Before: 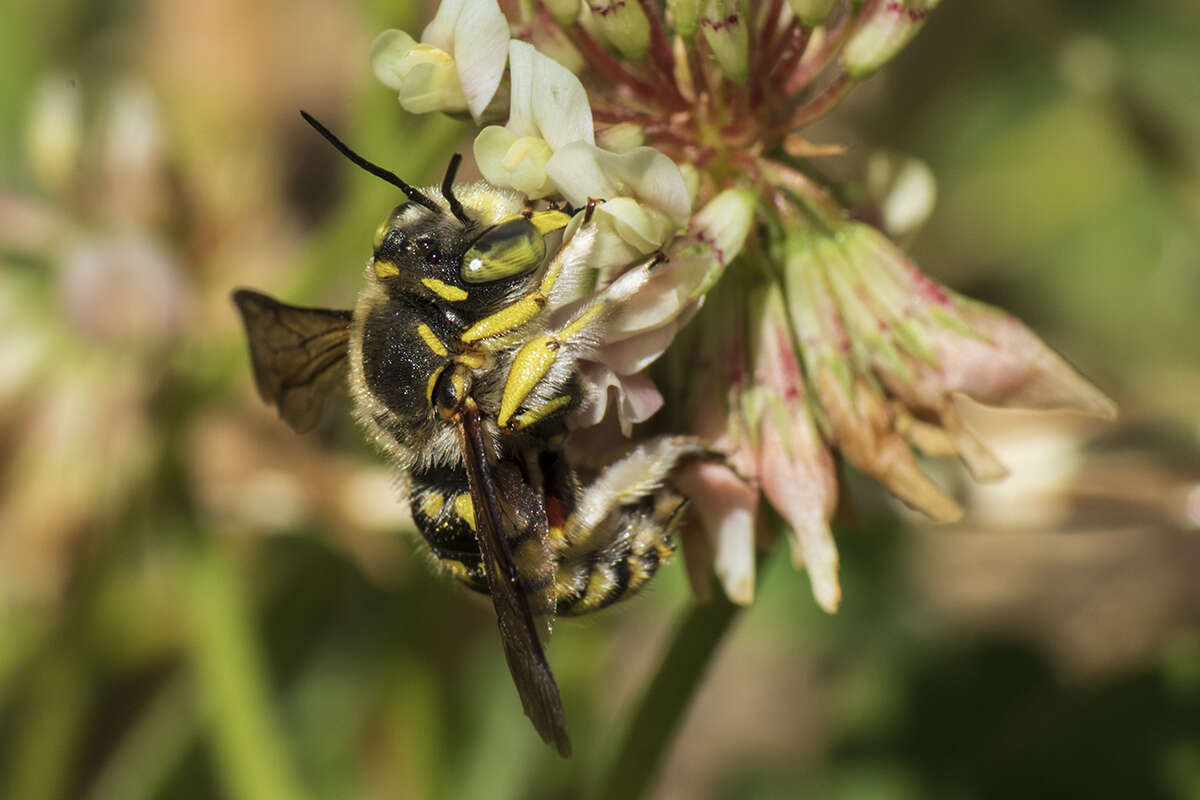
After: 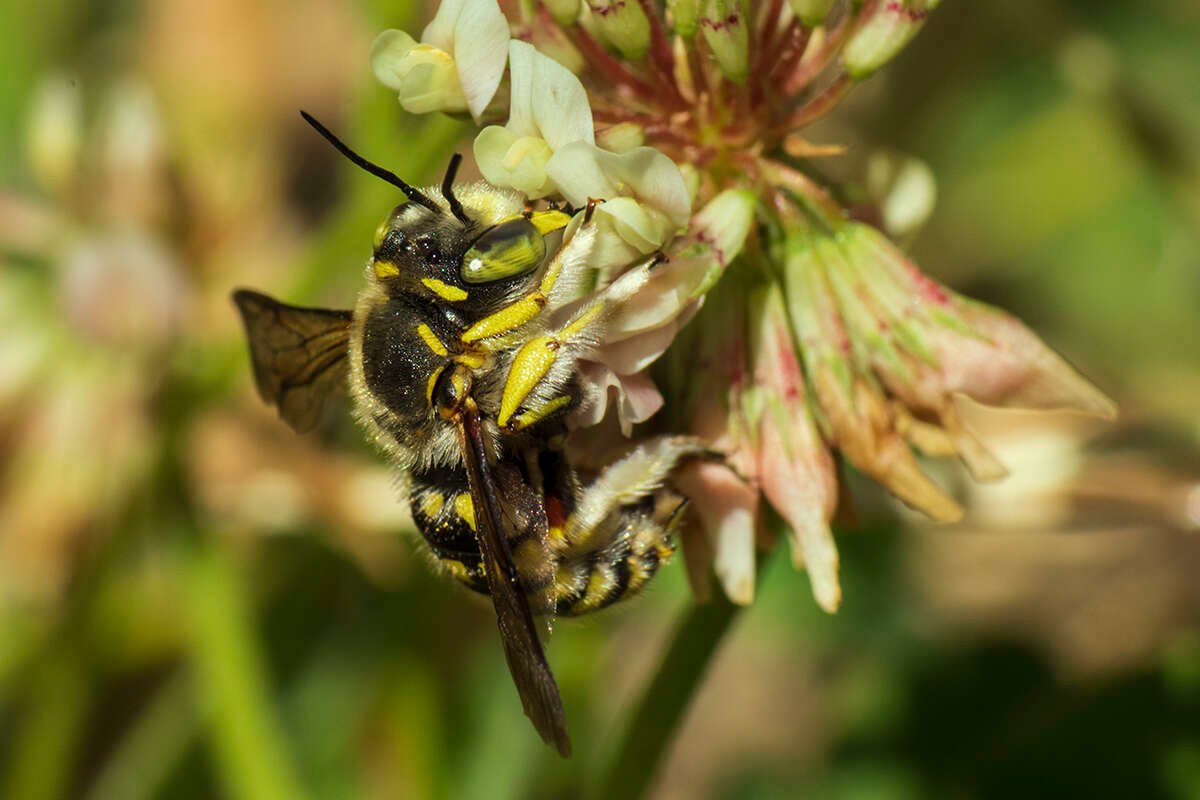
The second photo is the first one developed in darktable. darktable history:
color correction: highlights a* -5.84, highlights b* 11.07
base curve: preserve colors none
